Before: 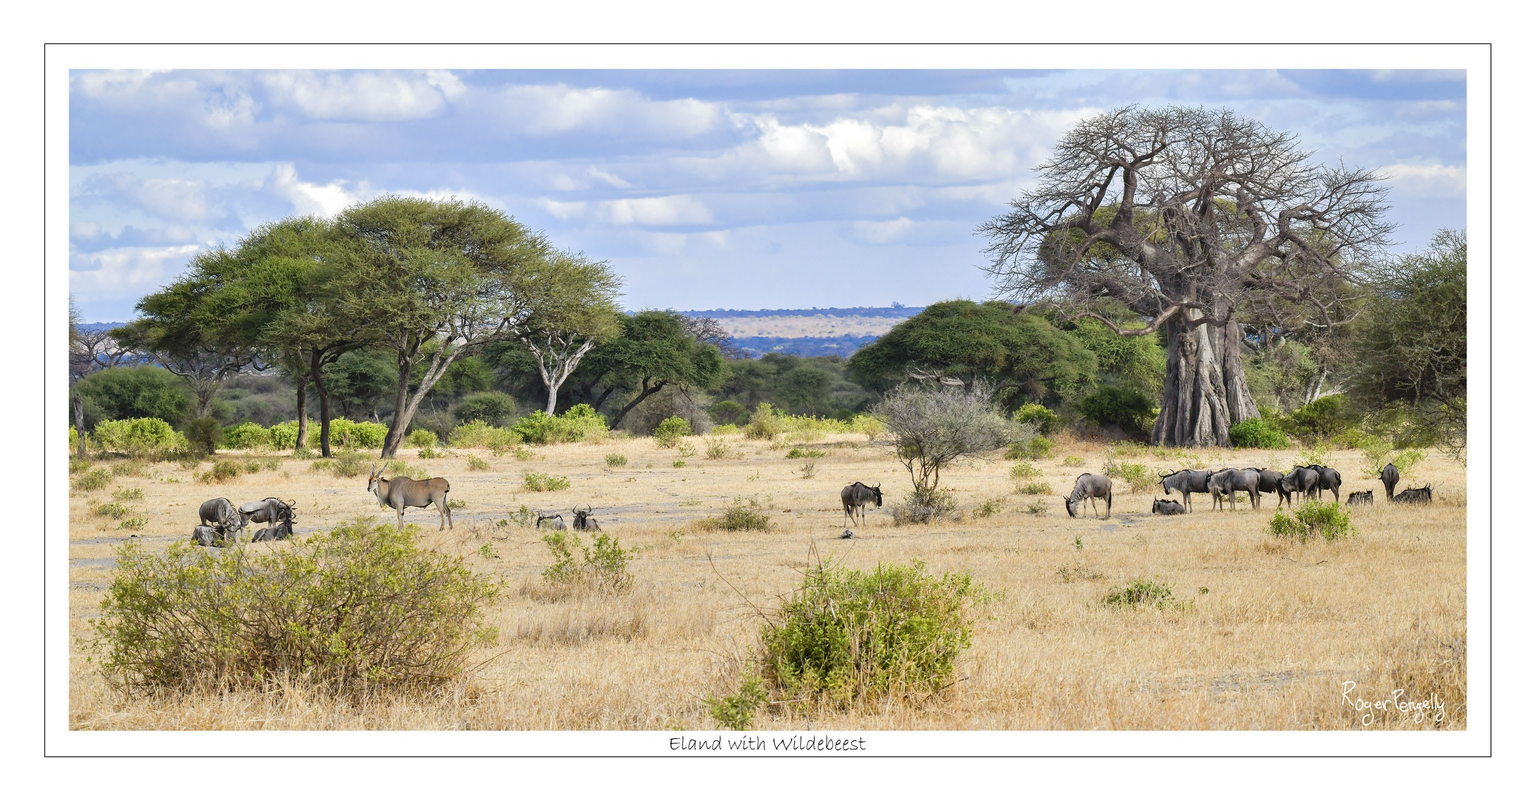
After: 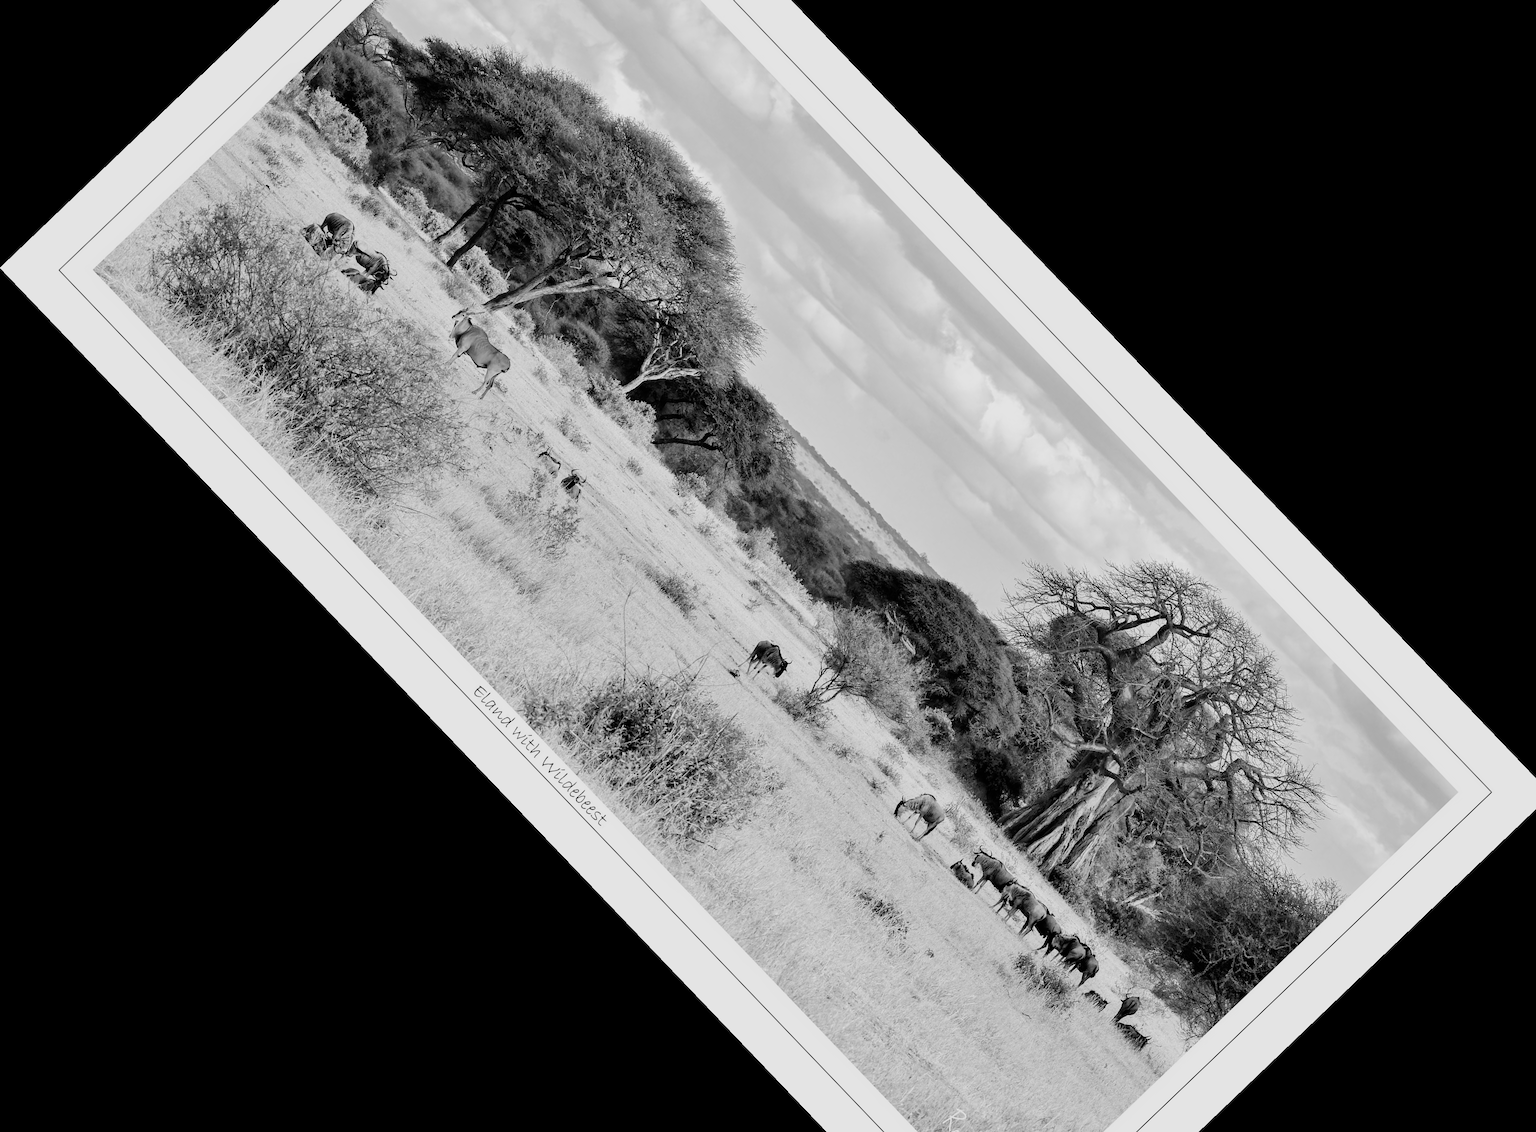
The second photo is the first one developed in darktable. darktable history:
crop and rotate: angle -46.26°, top 16.234%, right 0.912%, bottom 11.704%
monochrome: on, module defaults
filmic rgb: black relative exposure -5 EV, hardness 2.88, contrast 1.3, highlights saturation mix -30%
